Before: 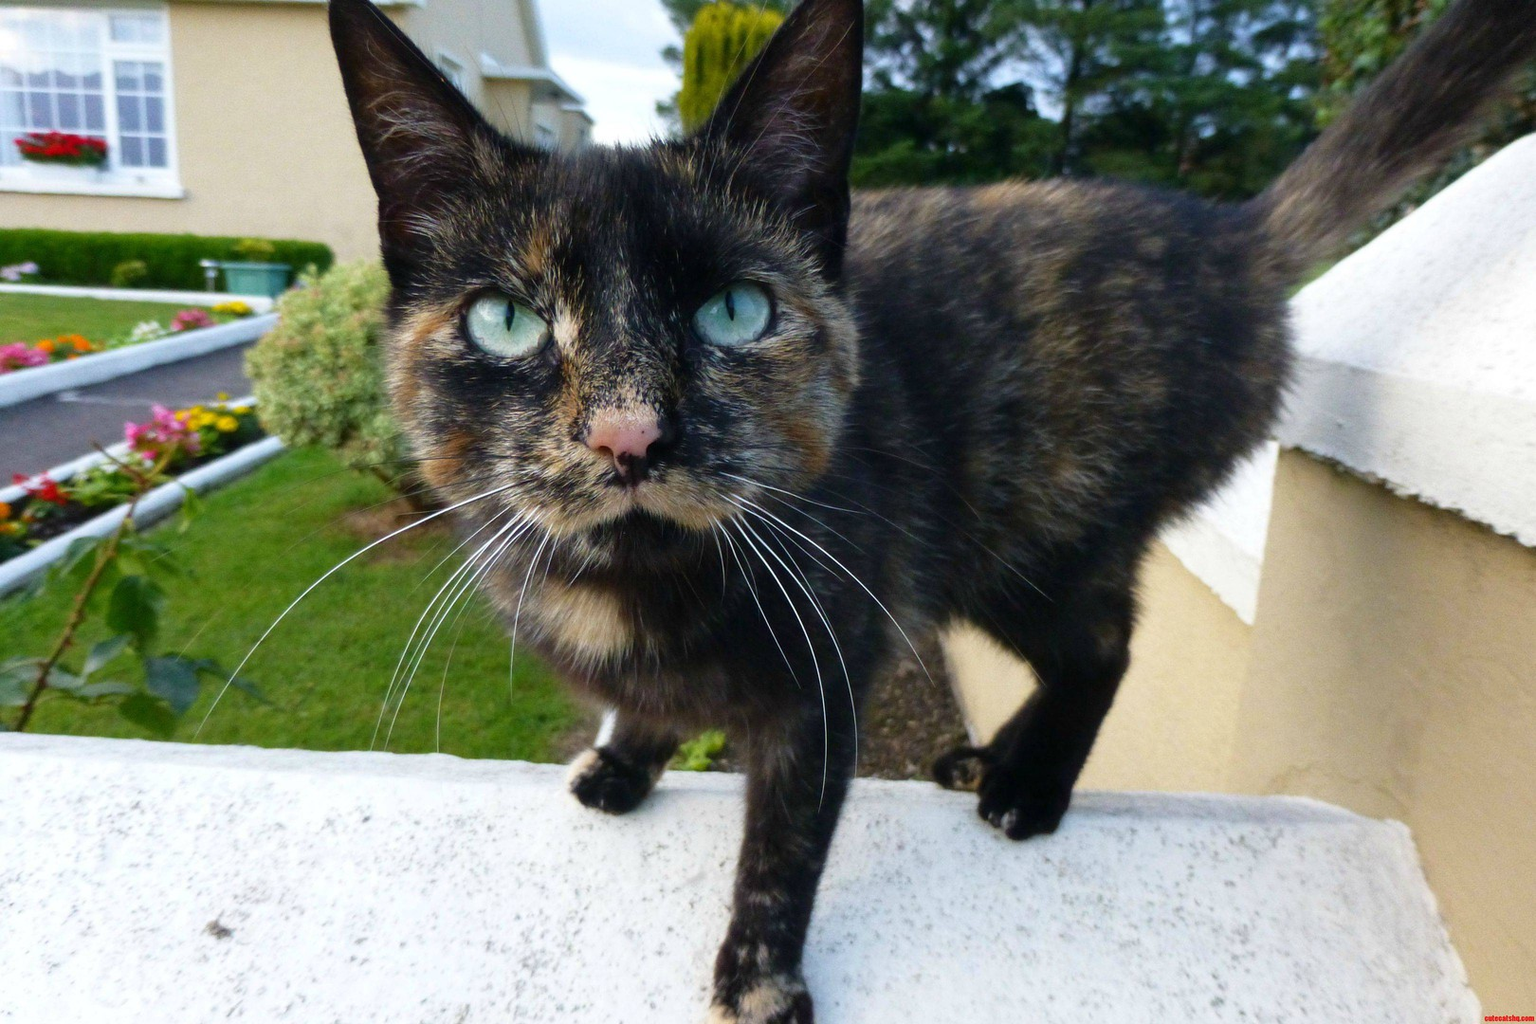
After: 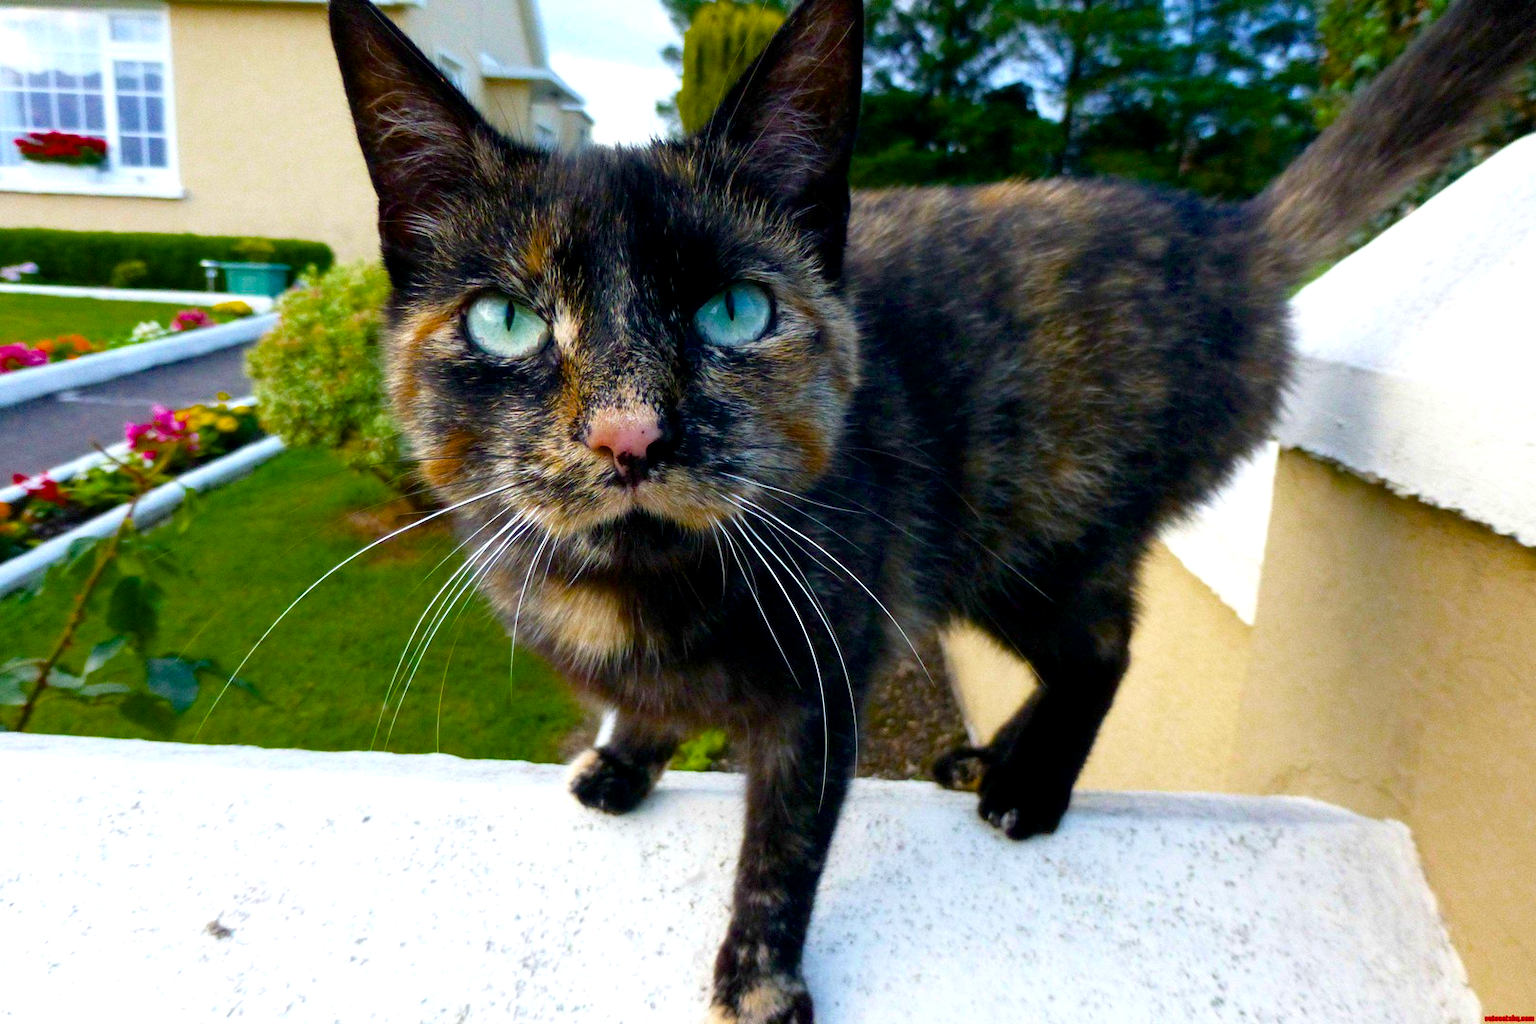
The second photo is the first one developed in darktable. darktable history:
color balance rgb: linear chroma grading › global chroma 13.191%, perceptual saturation grading › global saturation 31.068%, perceptual brilliance grading › global brilliance 10.78%, saturation formula JzAzBz (2021)
exposure: black level correction 0.005, exposure 0.016 EV, compensate highlight preservation false
